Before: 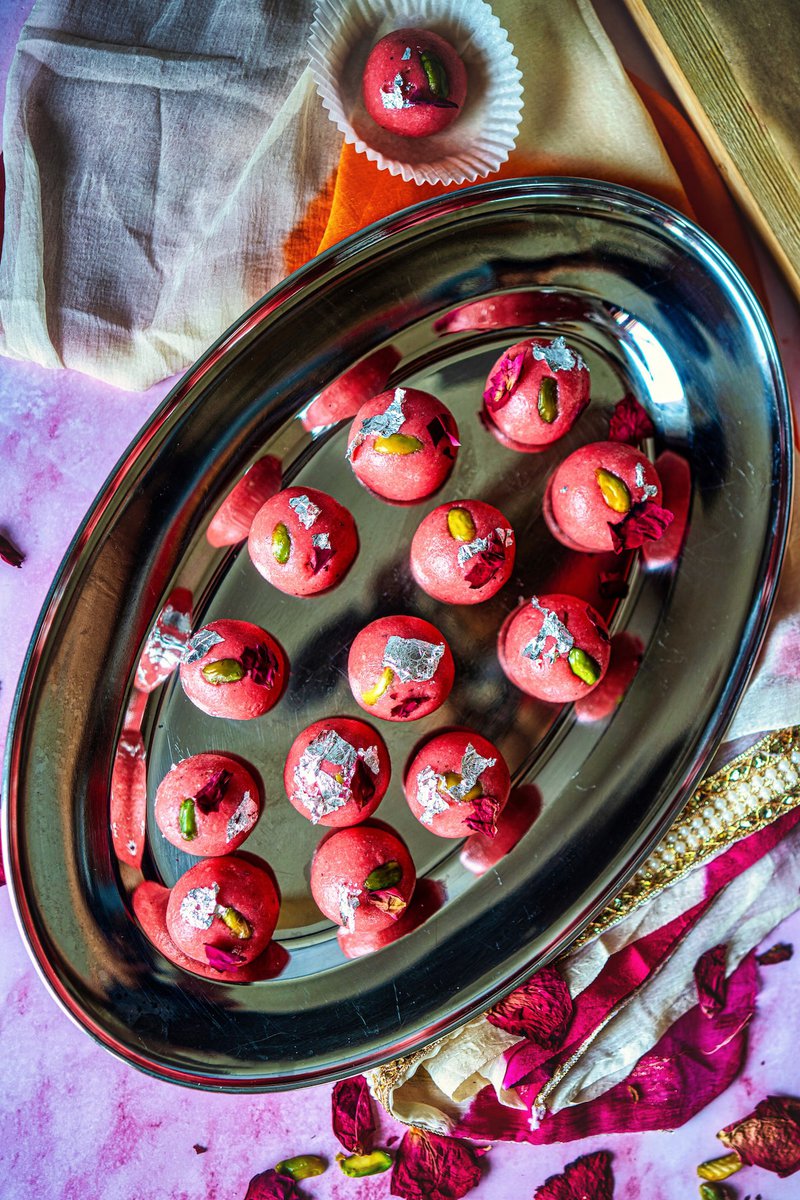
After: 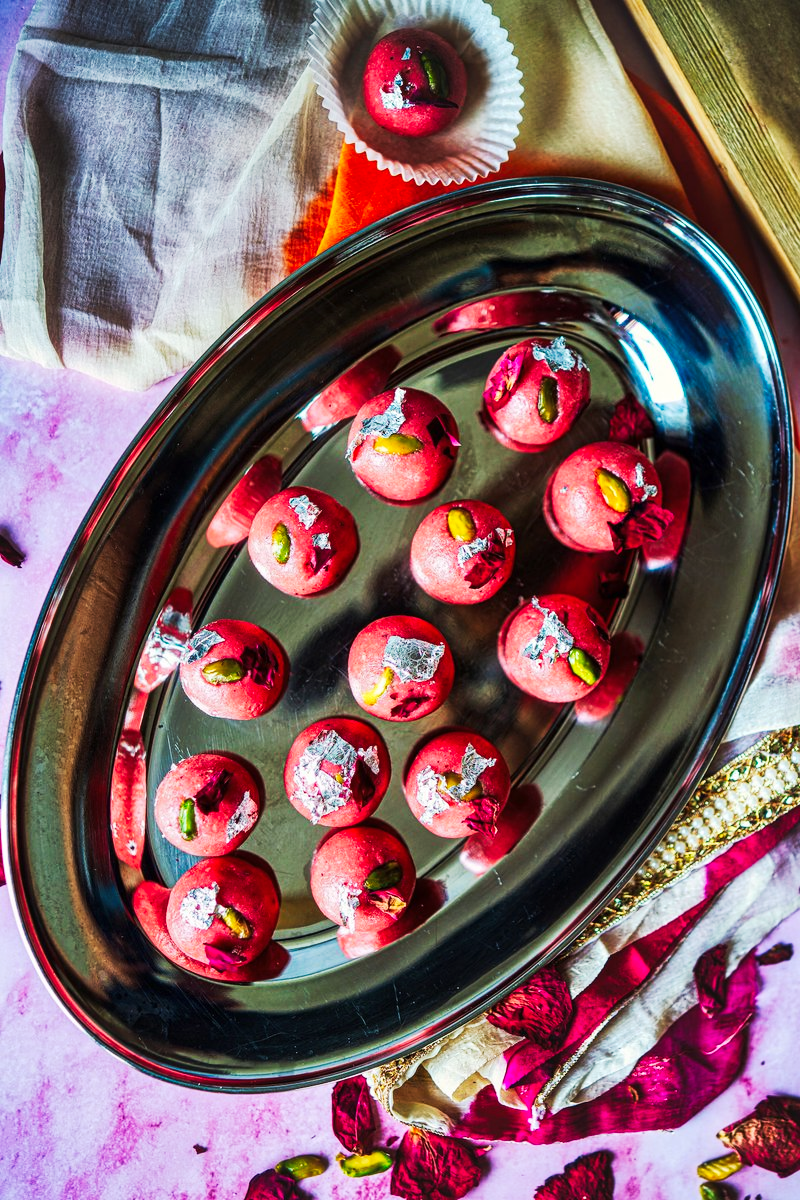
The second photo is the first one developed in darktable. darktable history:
tone curve: curves: ch0 [(0, 0) (0.003, 0.003) (0.011, 0.012) (0.025, 0.023) (0.044, 0.04) (0.069, 0.056) (0.1, 0.082) (0.136, 0.107) (0.177, 0.144) (0.224, 0.186) (0.277, 0.237) (0.335, 0.297) (0.399, 0.37) (0.468, 0.465) (0.543, 0.567) (0.623, 0.68) (0.709, 0.782) (0.801, 0.86) (0.898, 0.924) (1, 1)], preserve colors none
